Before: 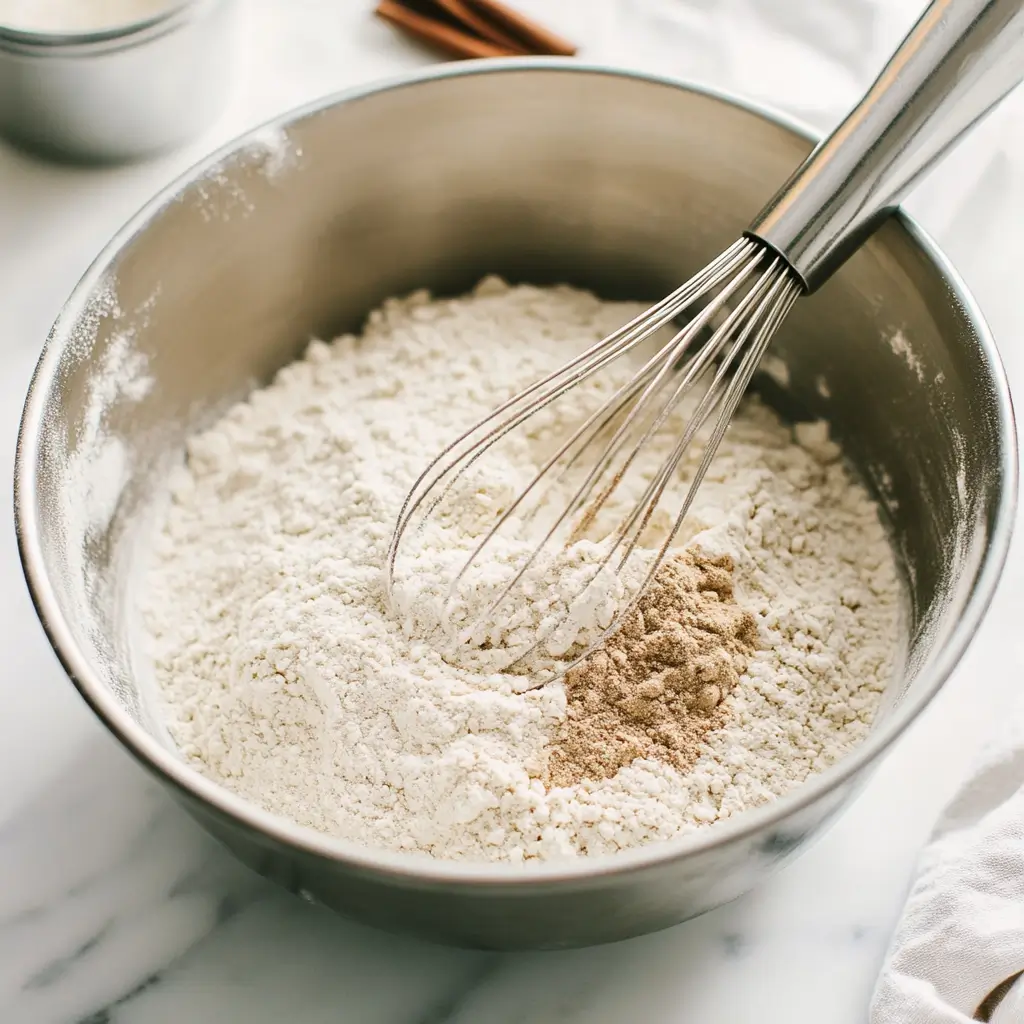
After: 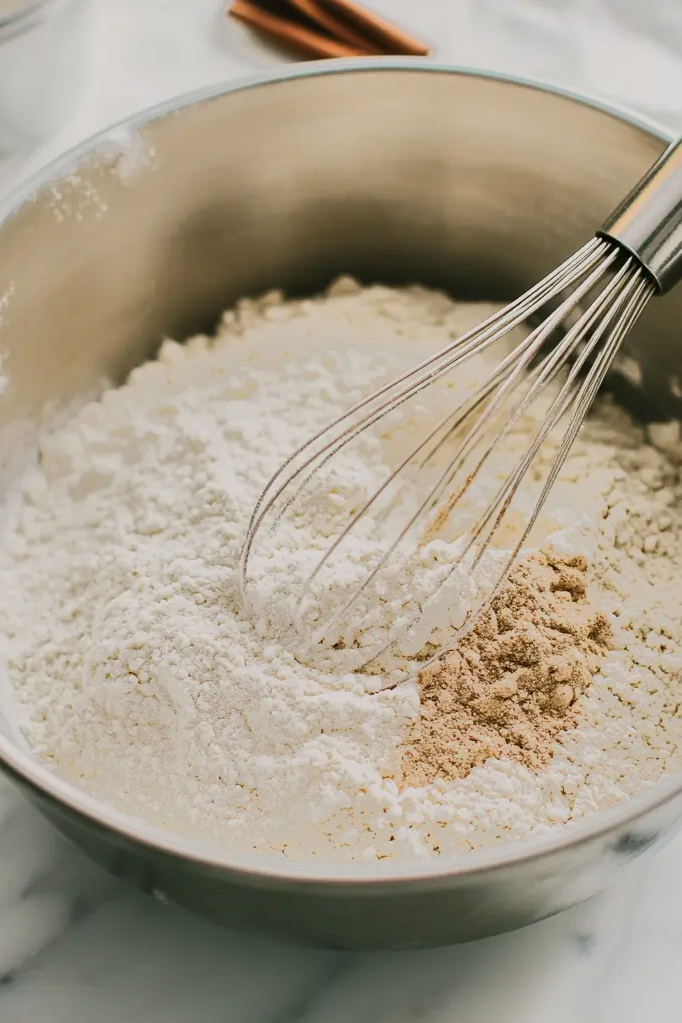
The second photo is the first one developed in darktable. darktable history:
crop and rotate: left 14.436%, right 18.898%
tone equalizer: -7 EV -0.63 EV, -6 EV 1 EV, -5 EV -0.45 EV, -4 EV 0.43 EV, -3 EV 0.41 EV, -2 EV 0.15 EV, -1 EV -0.15 EV, +0 EV -0.39 EV, smoothing diameter 25%, edges refinement/feathering 10, preserve details guided filter
